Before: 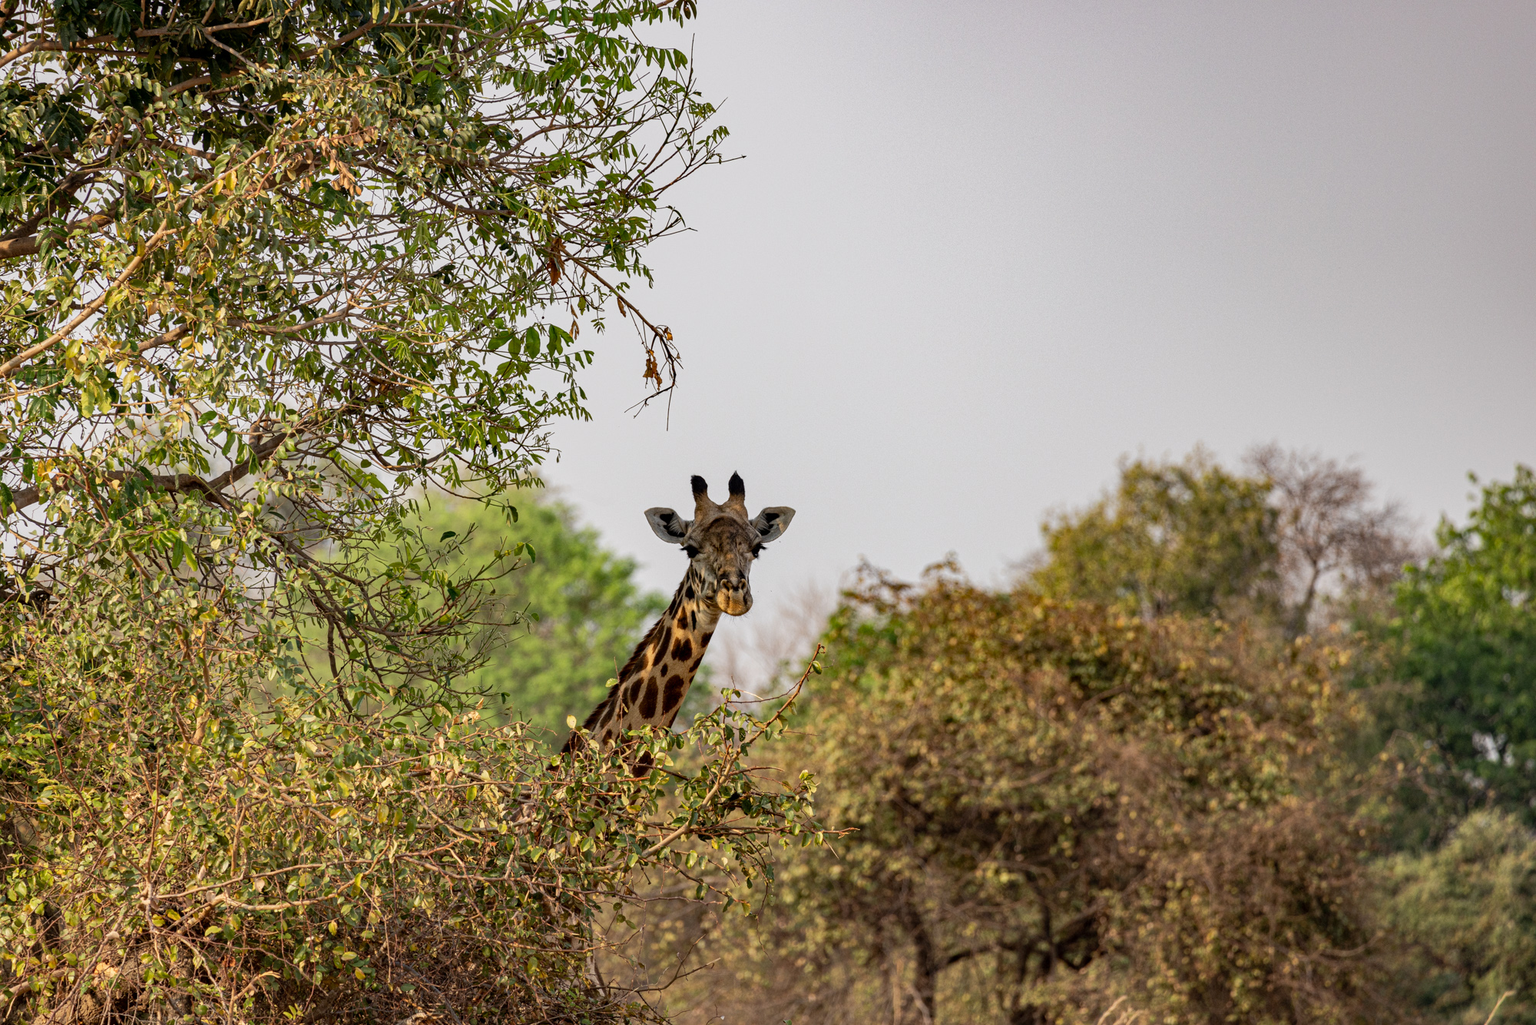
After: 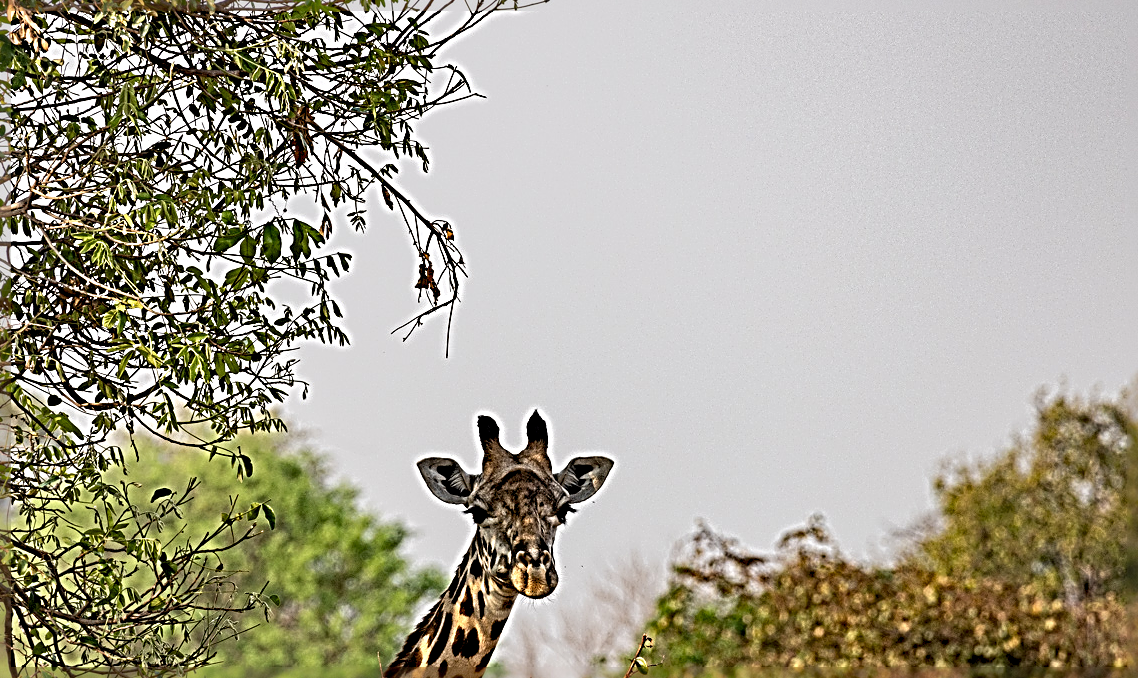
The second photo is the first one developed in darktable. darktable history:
crop: left 21.135%, top 15.256%, right 21.949%, bottom 33.883%
sharpen: radius 4.031, amount 1.988
levels: levels [0, 0.498, 1]
